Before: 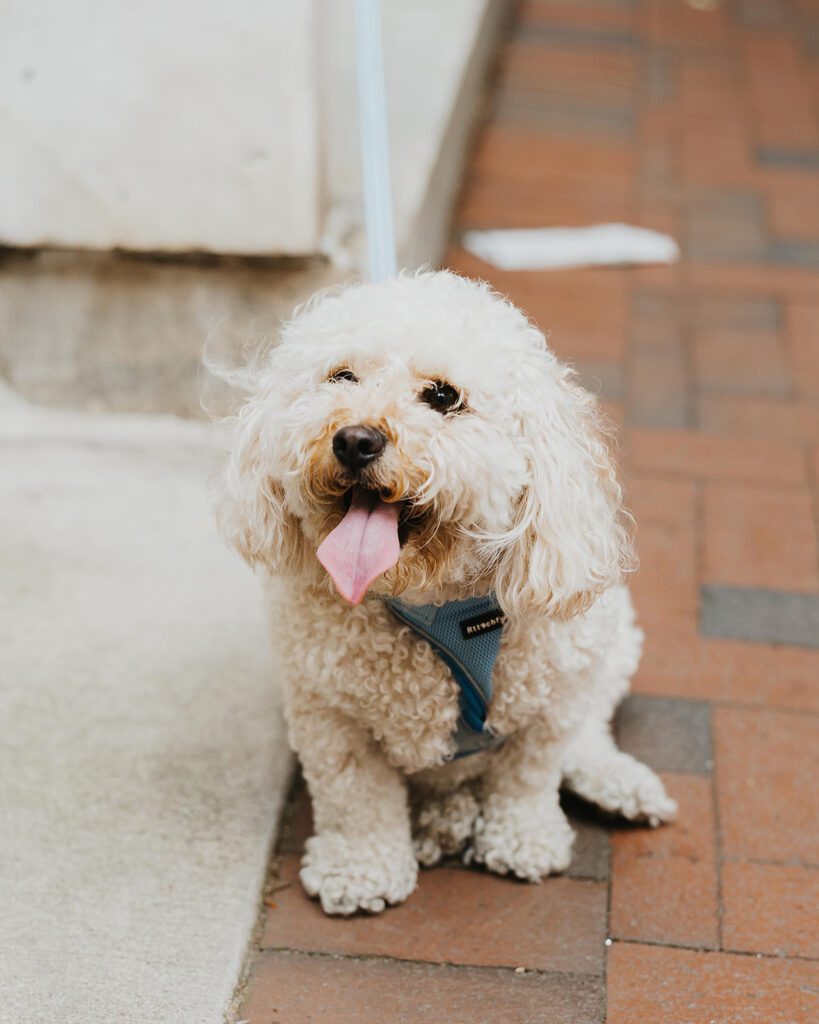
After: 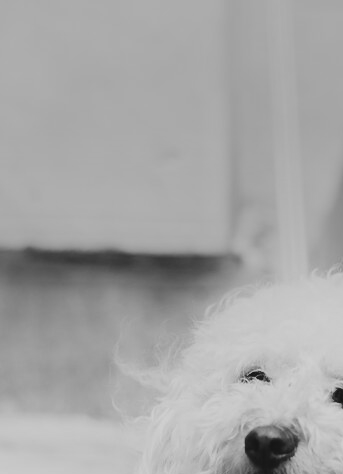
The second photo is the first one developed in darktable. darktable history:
exposure: exposure -0.072 EV, compensate highlight preservation false
crop and rotate: left 10.817%, top 0.062%, right 47.194%, bottom 53.626%
graduated density: rotation -0.352°, offset 57.64
monochrome: on, module defaults
contrast equalizer: octaves 7, y [[0.6 ×6], [0.55 ×6], [0 ×6], [0 ×6], [0 ×6]], mix -1
white balance: red 1, blue 1
